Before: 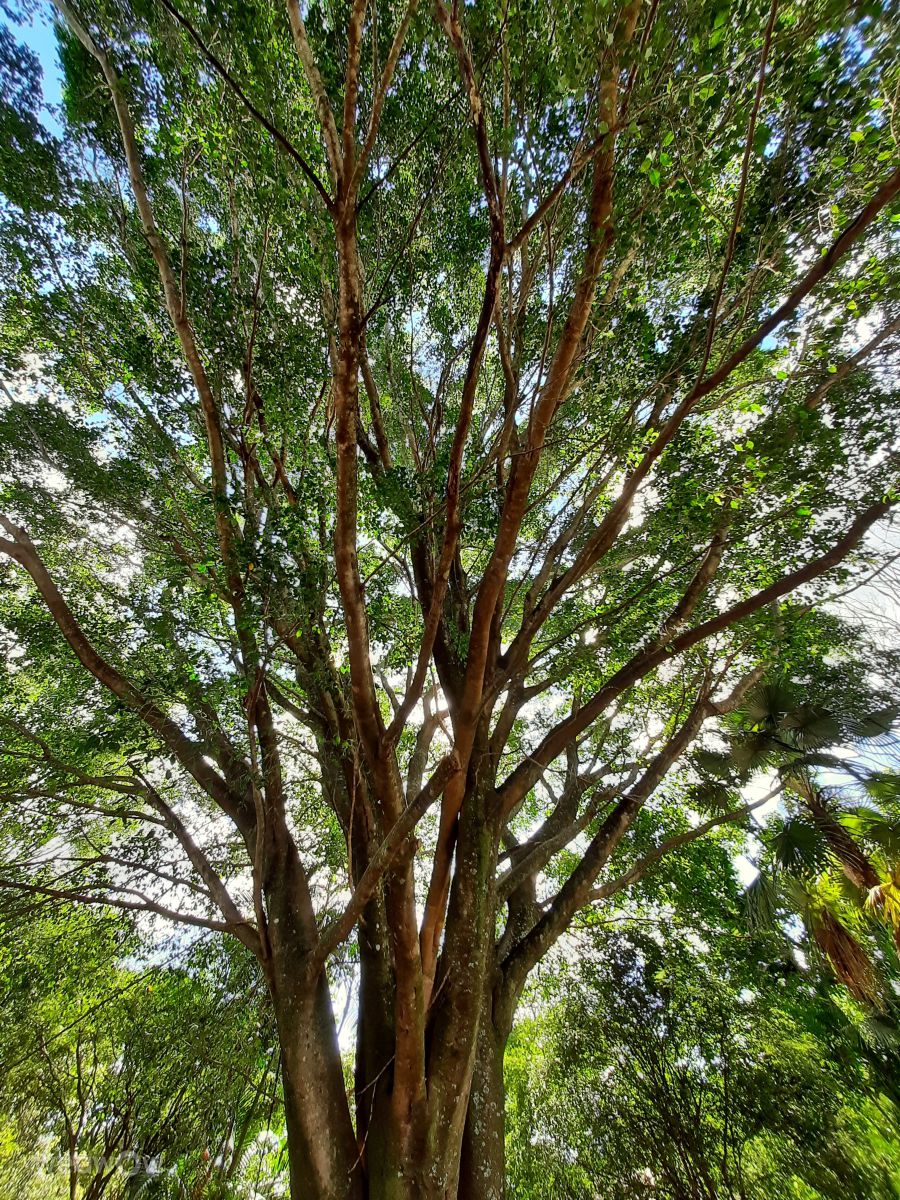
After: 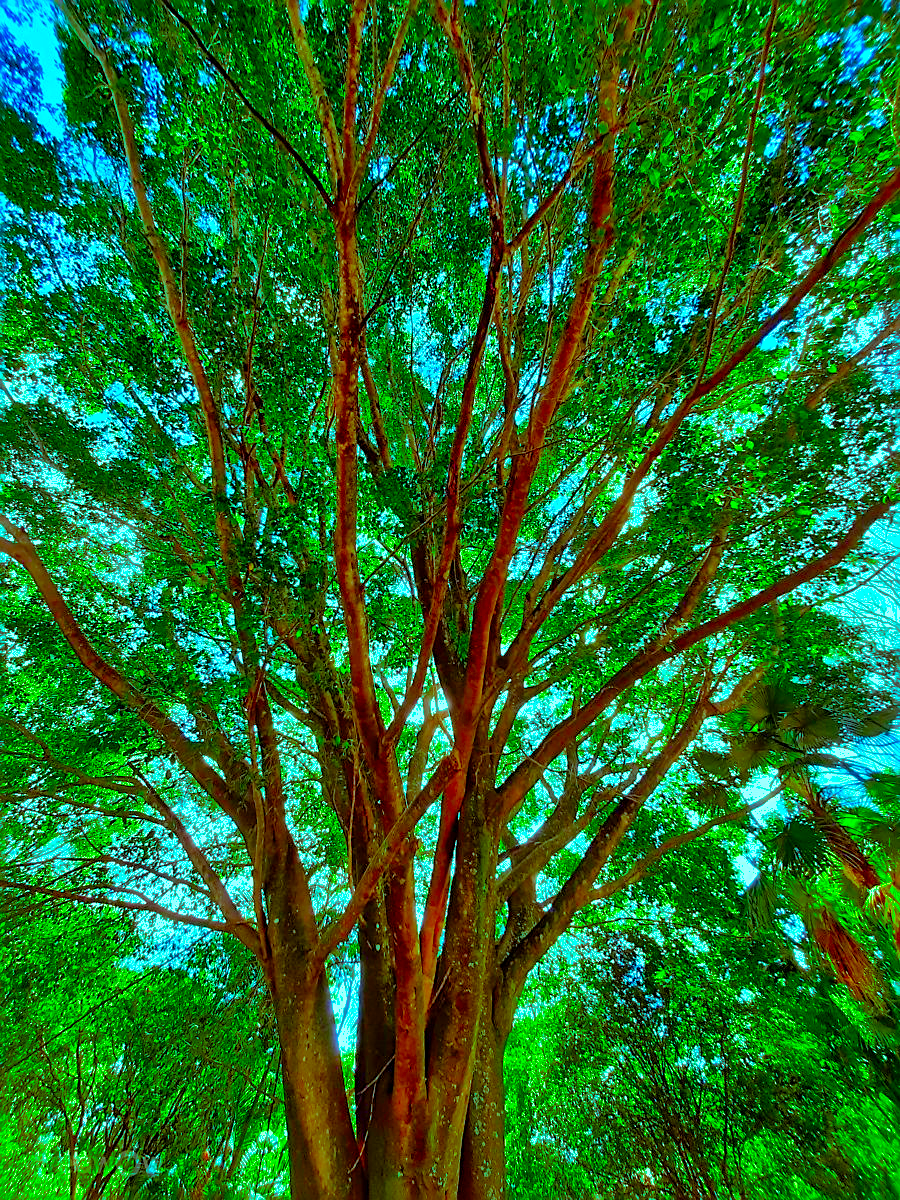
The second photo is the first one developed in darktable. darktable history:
color correction: highlights b* 0.015, saturation 2.2
shadows and highlights: on, module defaults
sharpen: on, module defaults
color balance rgb: highlights gain › chroma 5.424%, highlights gain › hue 197.6°, perceptual saturation grading › global saturation 17.221%, global vibrance 9.474%
